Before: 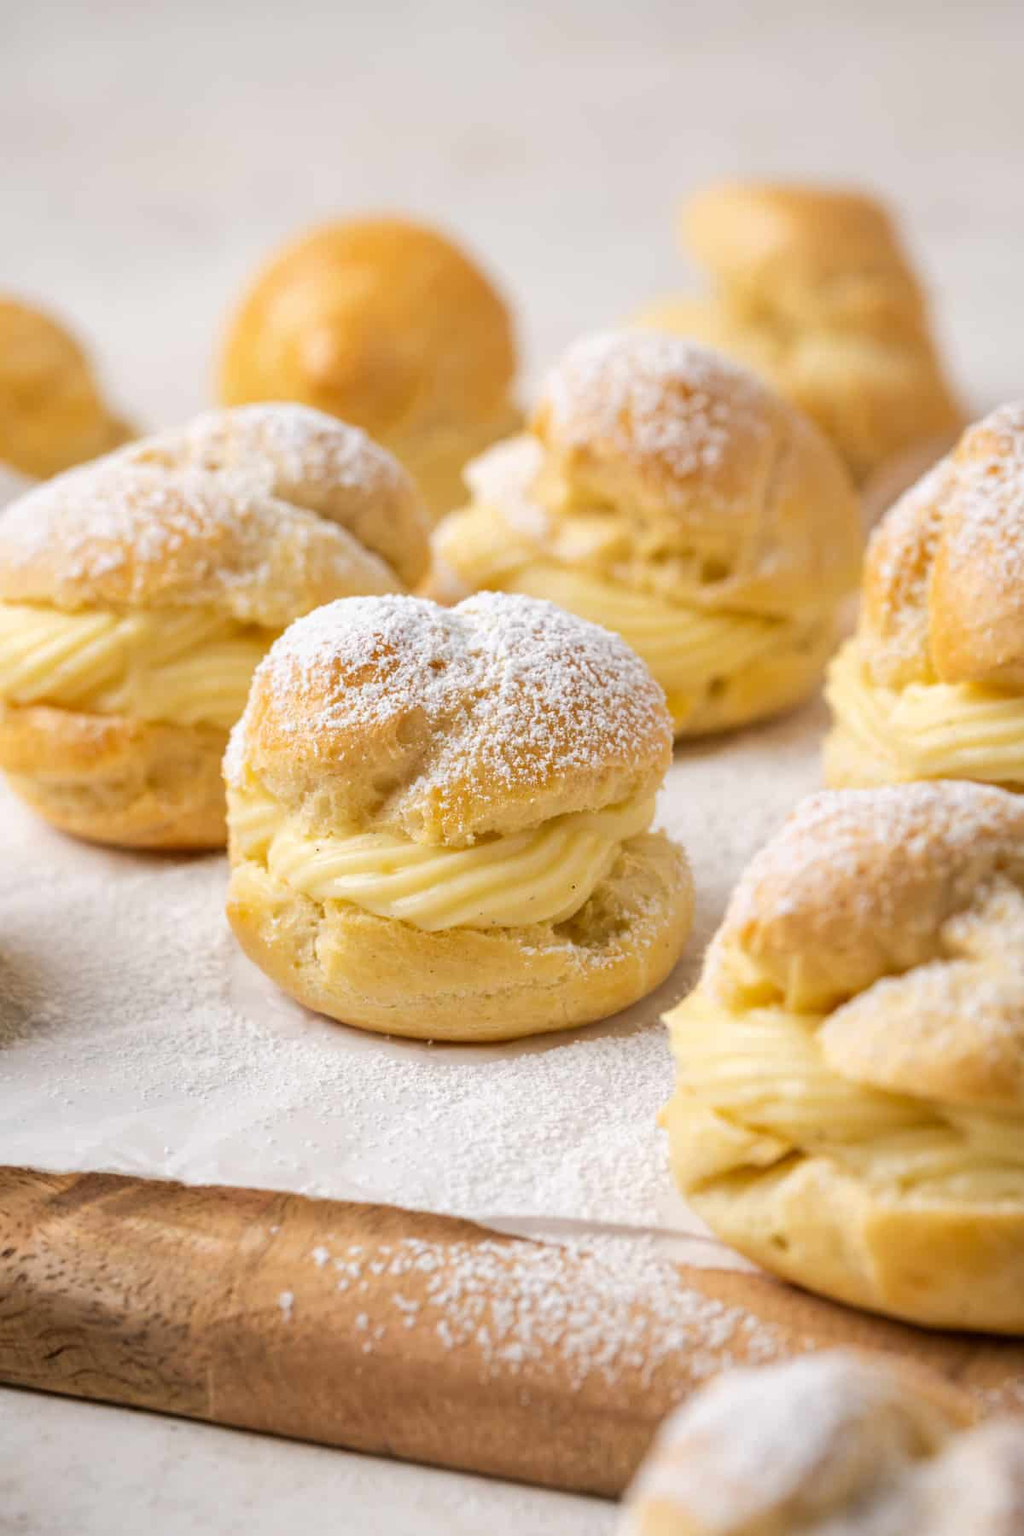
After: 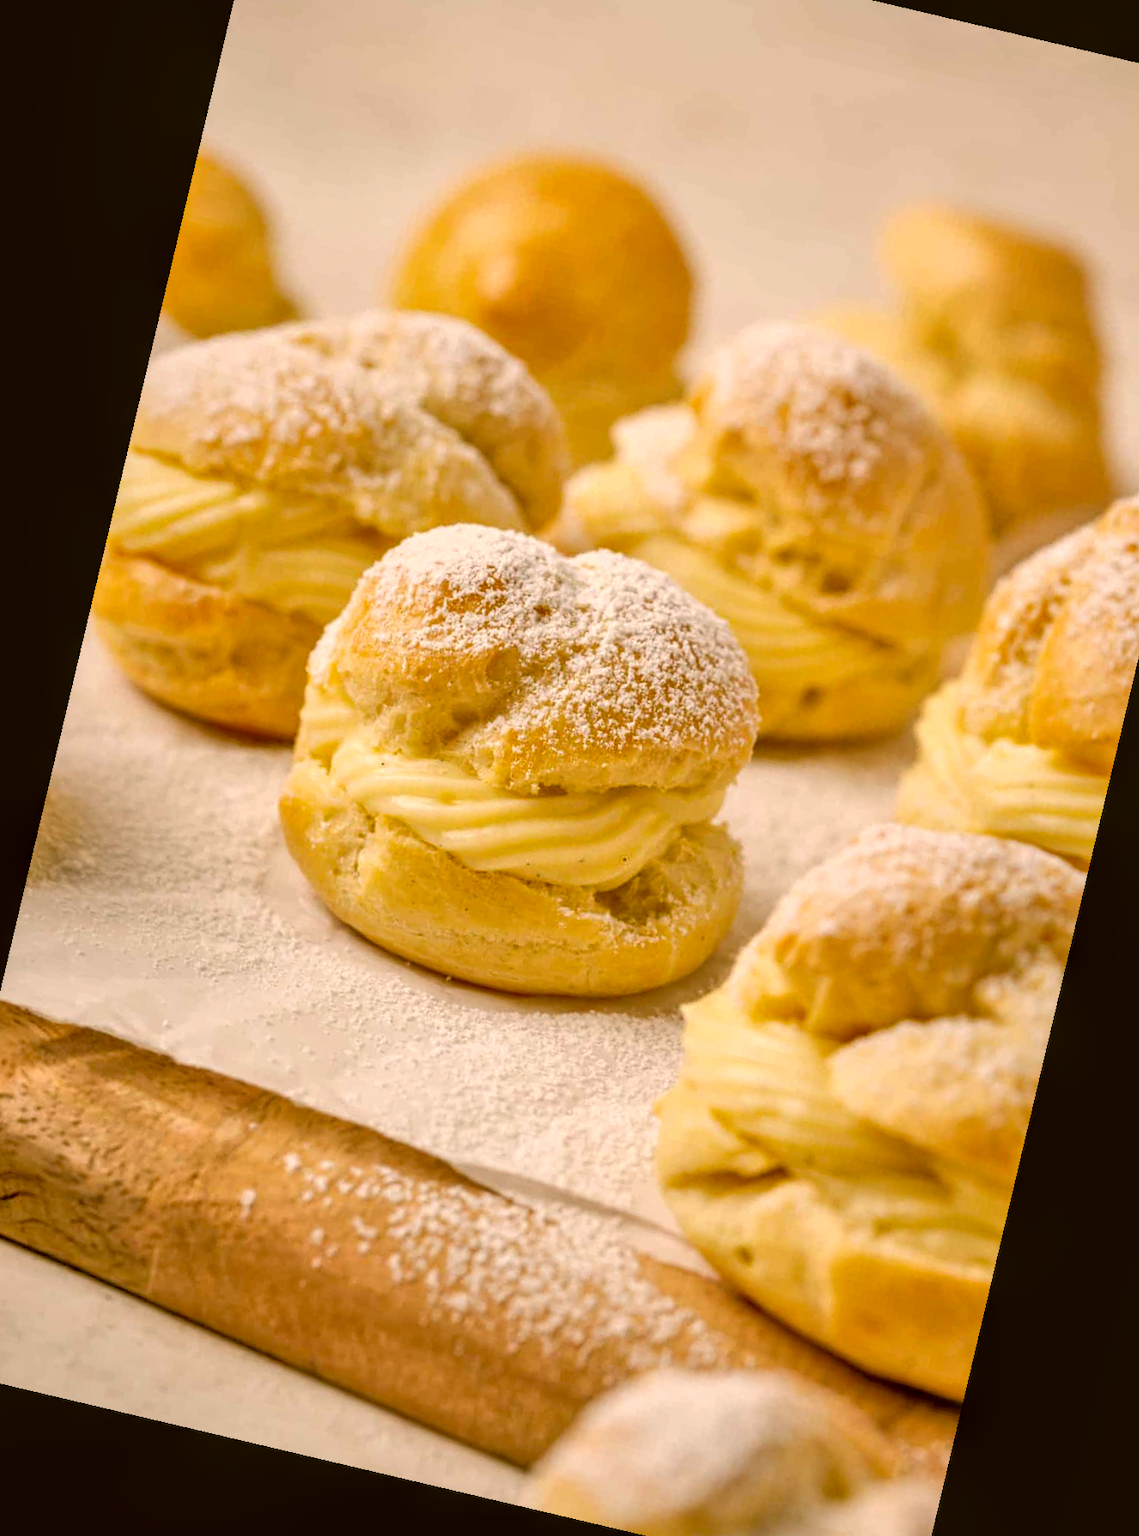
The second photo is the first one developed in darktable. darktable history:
exposure: black level correction 0.001, exposure -0.125 EV, compensate exposure bias true, compensate highlight preservation false
rotate and perspective: rotation 13.27°, automatic cropping off
tone equalizer: -7 EV 0.15 EV, -6 EV 0.6 EV, -5 EV 1.15 EV, -4 EV 1.33 EV, -3 EV 1.15 EV, -2 EV 0.6 EV, -1 EV 0.15 EV, mask exposure compensation -0.5 EV
crop: left 6.446%, top 8.188%, right 9.538%, bottom 3.548%
color correction: highlights a* 8.98, highlights b* 15.09, shadows a* -0.49, shadows b* 26.52
local contrast: on, module defaults
